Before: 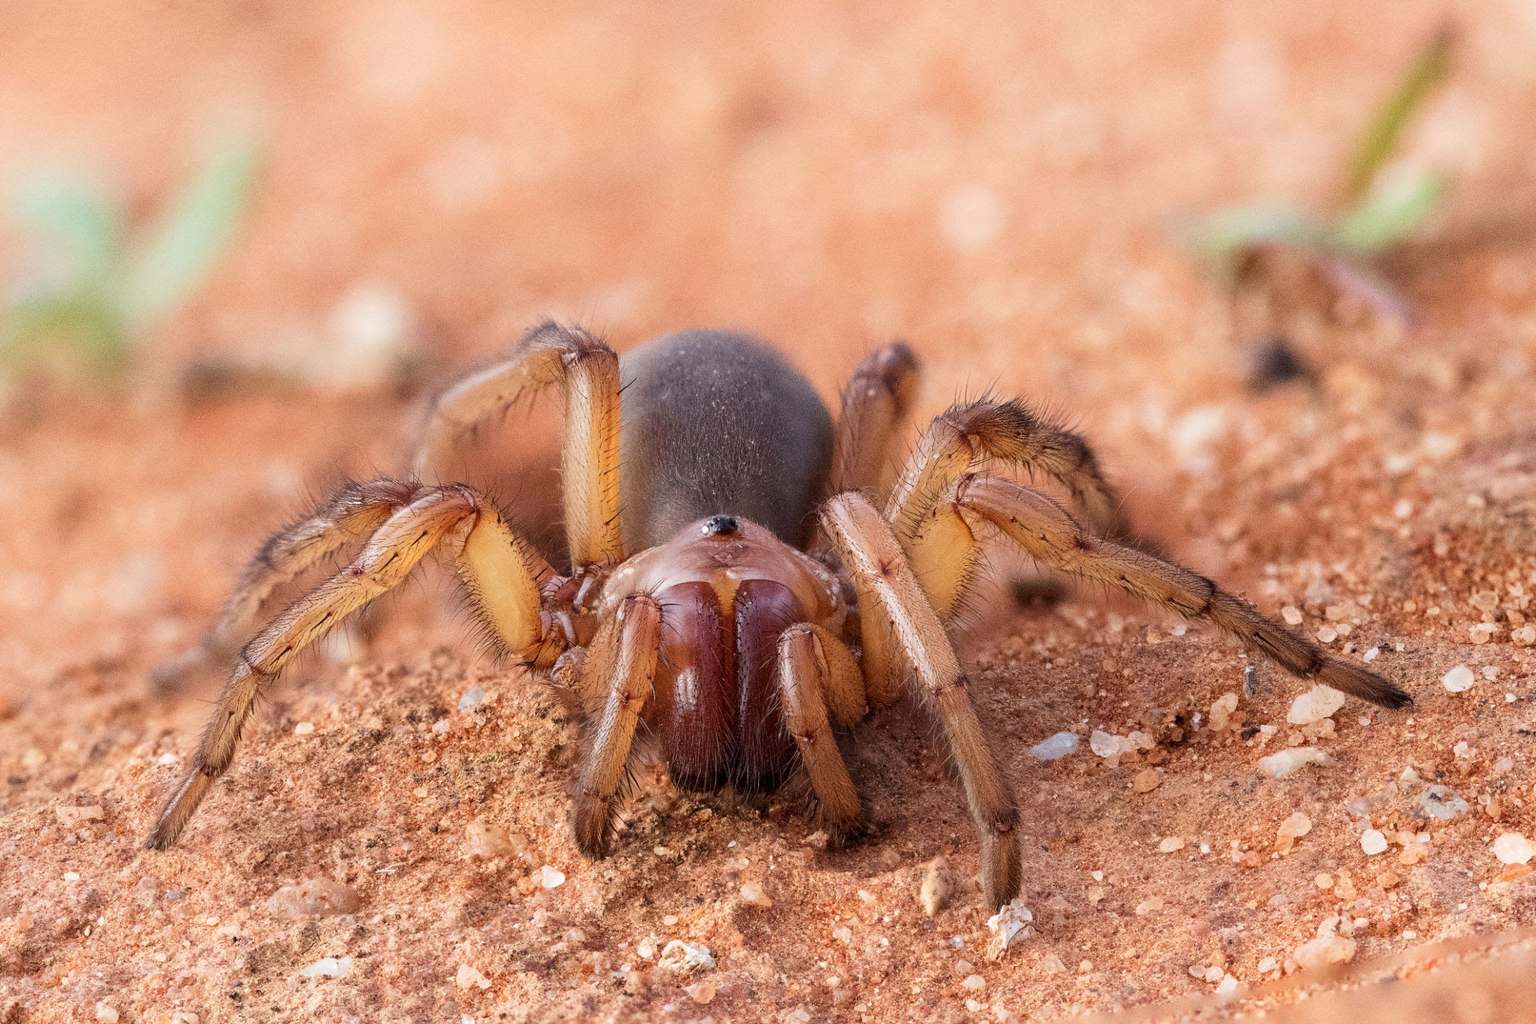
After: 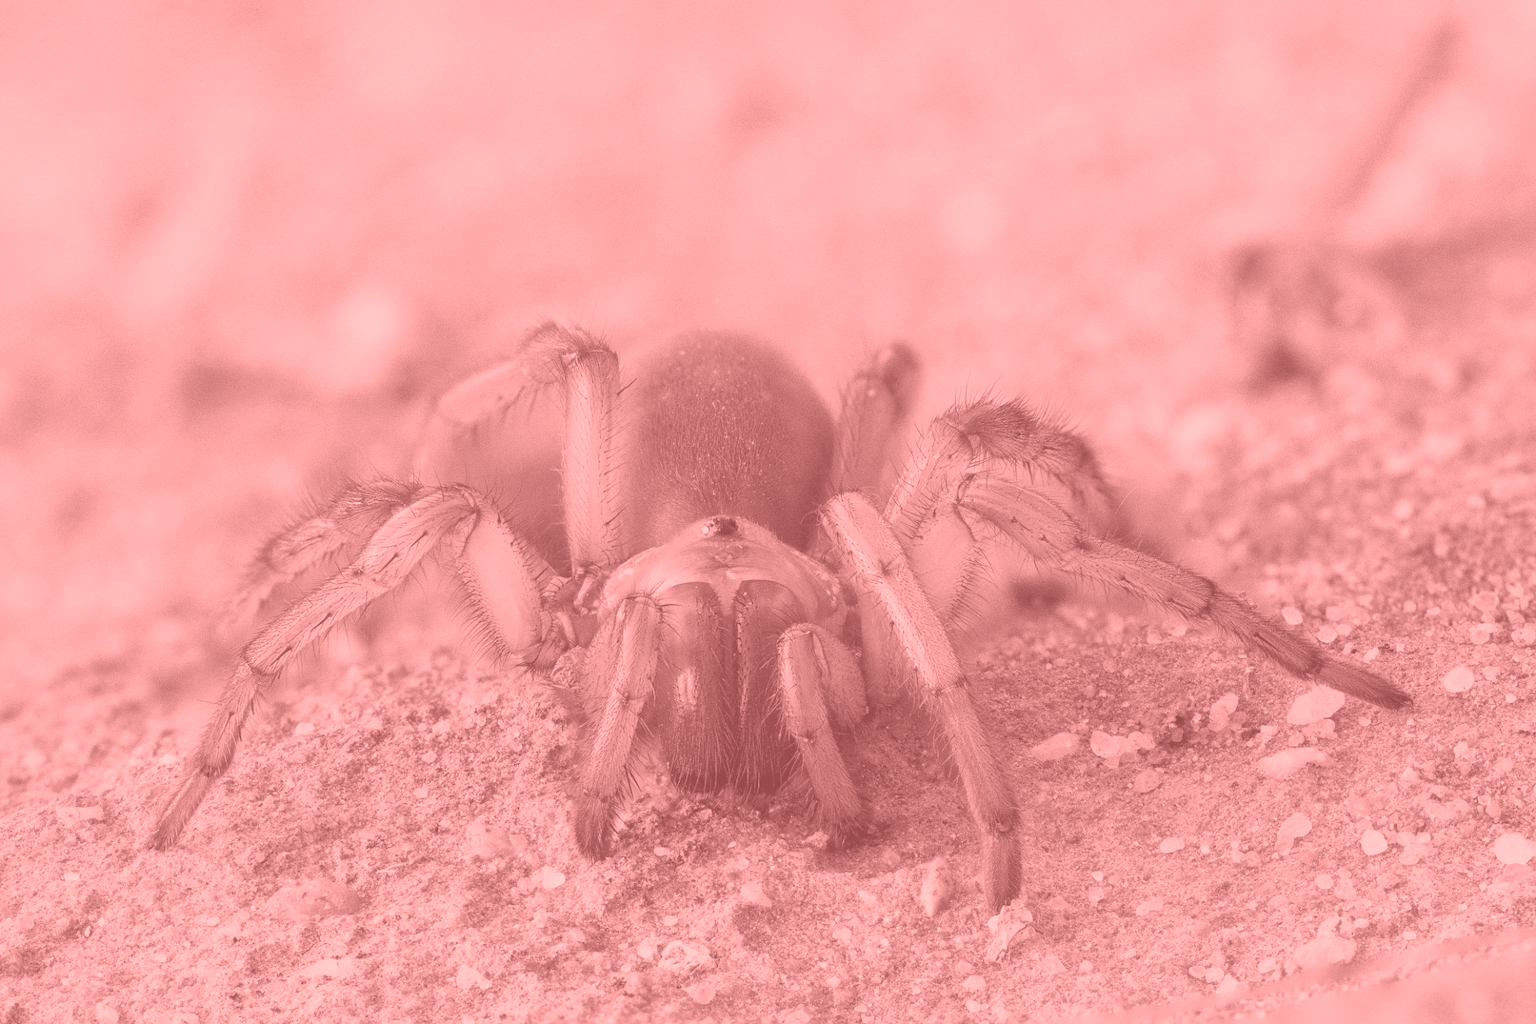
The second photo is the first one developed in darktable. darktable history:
local contrast: mode bilateral grid, contrast 20, coarseness 50, detail 120%, midtone range 0.2
white balance: red 0.948, green 1.02, blue 1.176
colorize: saturation 51%, source mix 50.67%, lightness 50.67%
velvia: strength 39.63%
